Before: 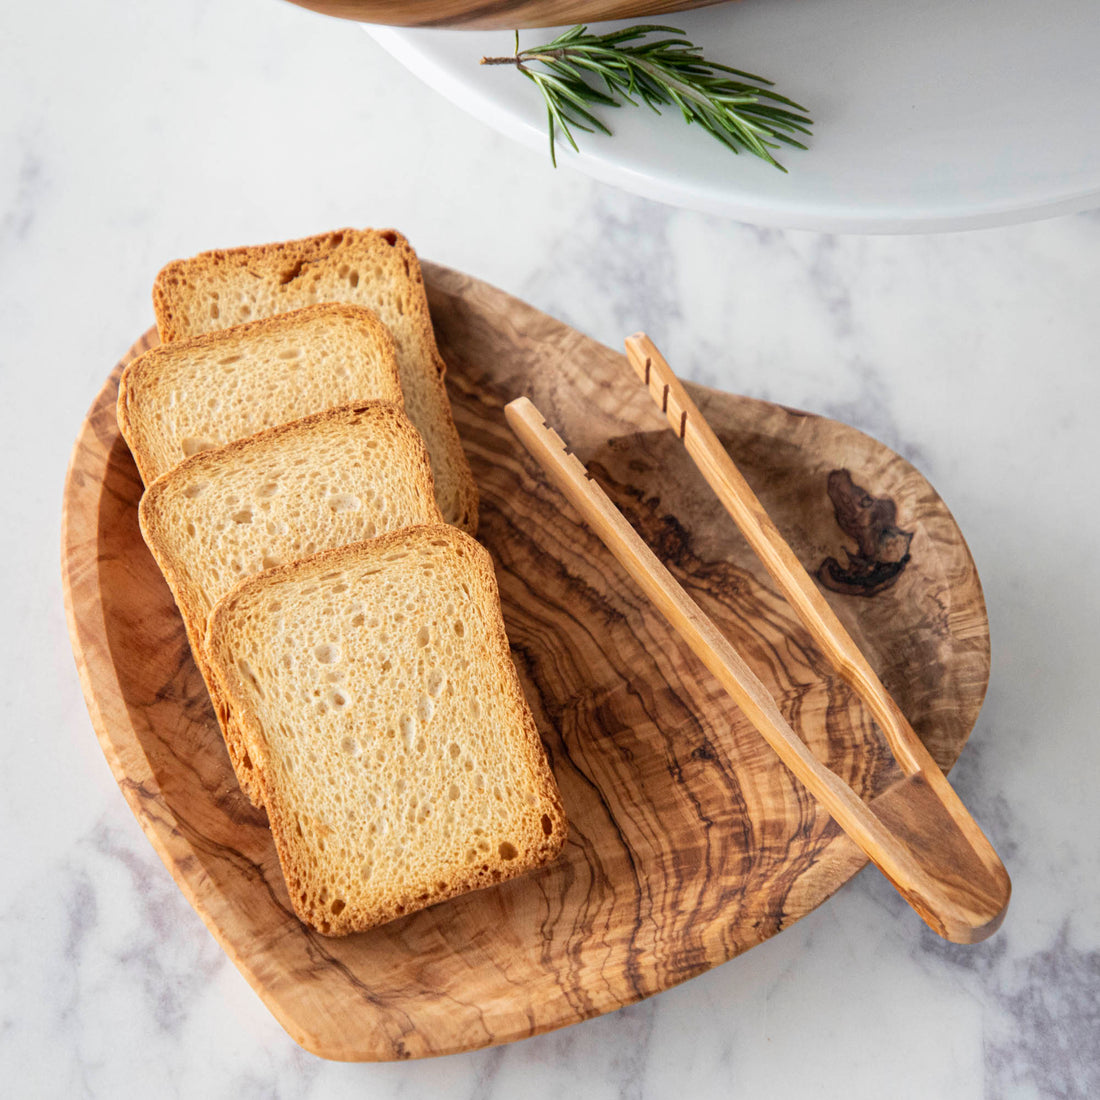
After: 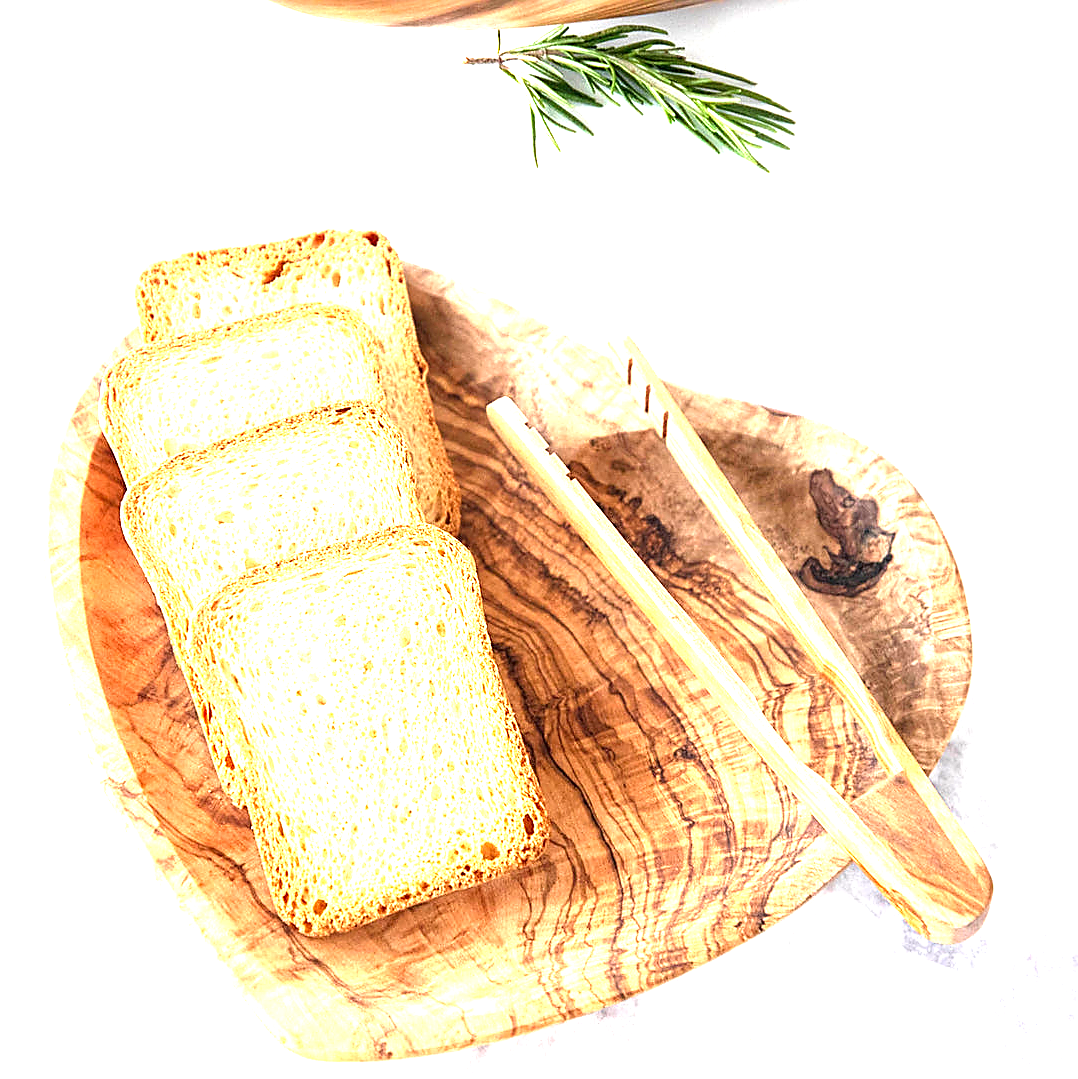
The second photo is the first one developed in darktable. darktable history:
crop: left 1.657%, right 0.28%, bottom 1.859%
exposure: black level correction 0, exposure 2.111 EV, compensate highlight preservation false
sharpen: radius 1.421, amount 1.247, threshold 0.631
